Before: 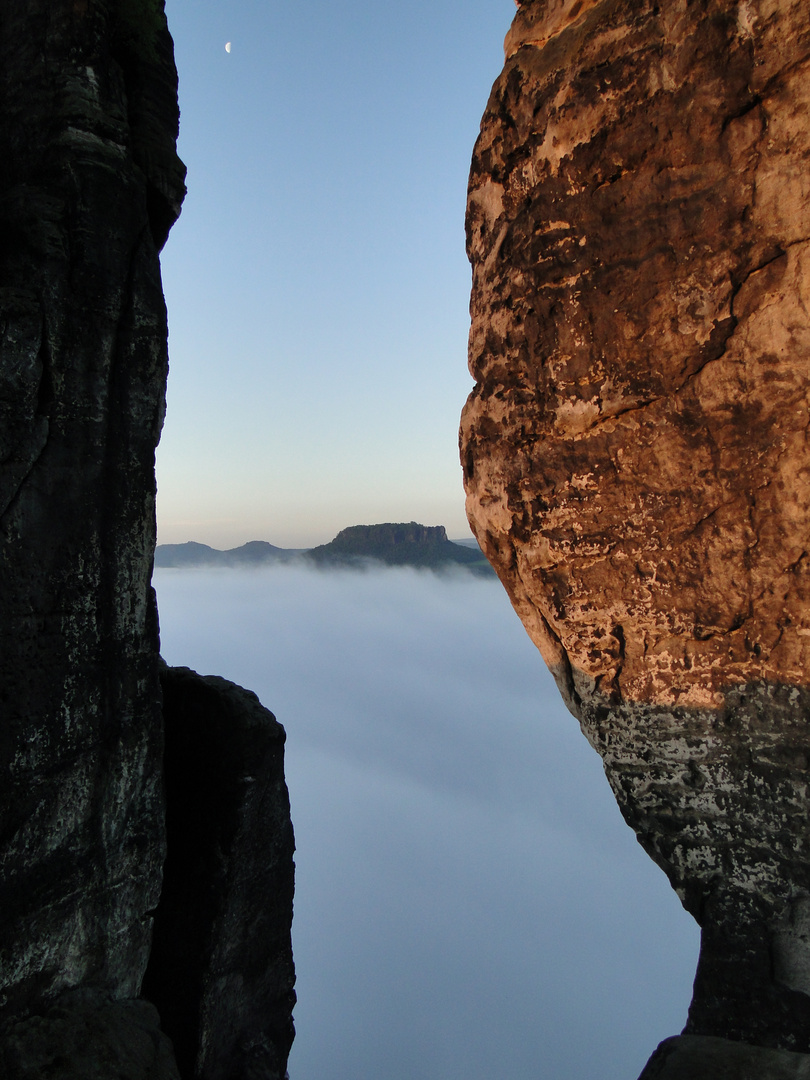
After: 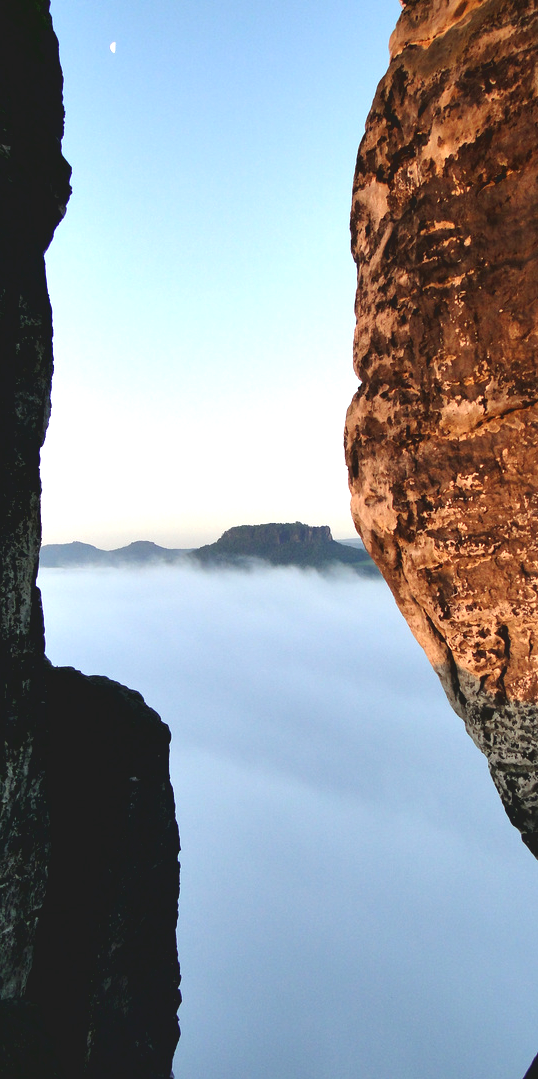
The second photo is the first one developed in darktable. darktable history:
tone curve: curves: ch0 [(0.122, 0.111) (1, 1)], color space Lab, independent channels, preserve colors none
crop and rotate: left 14.301%, right 19.208%
exposure: black level correction 0, exposure 0.889 EV, compensate exposure bias true, compensate highlight preservation false
